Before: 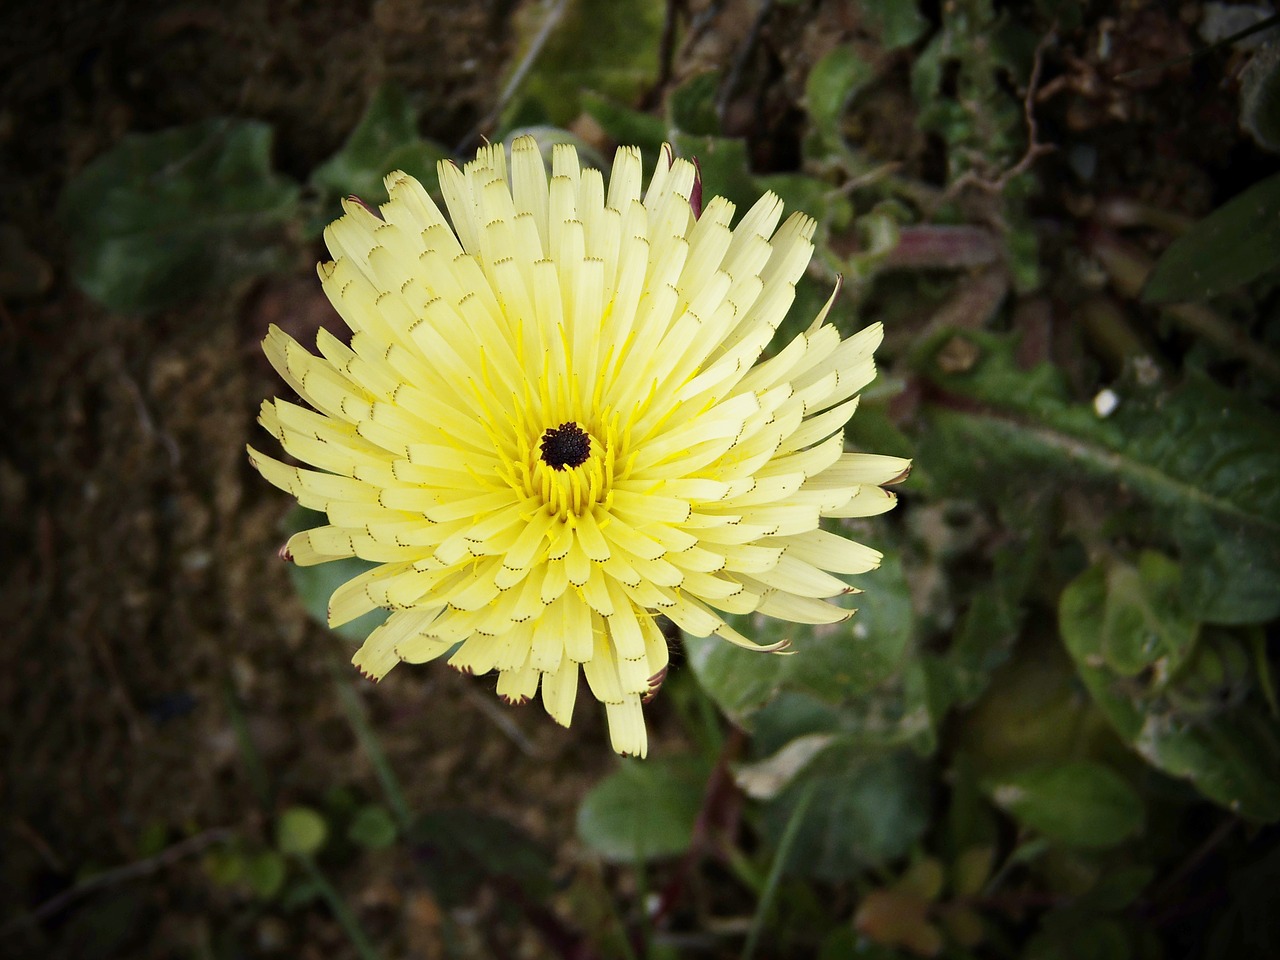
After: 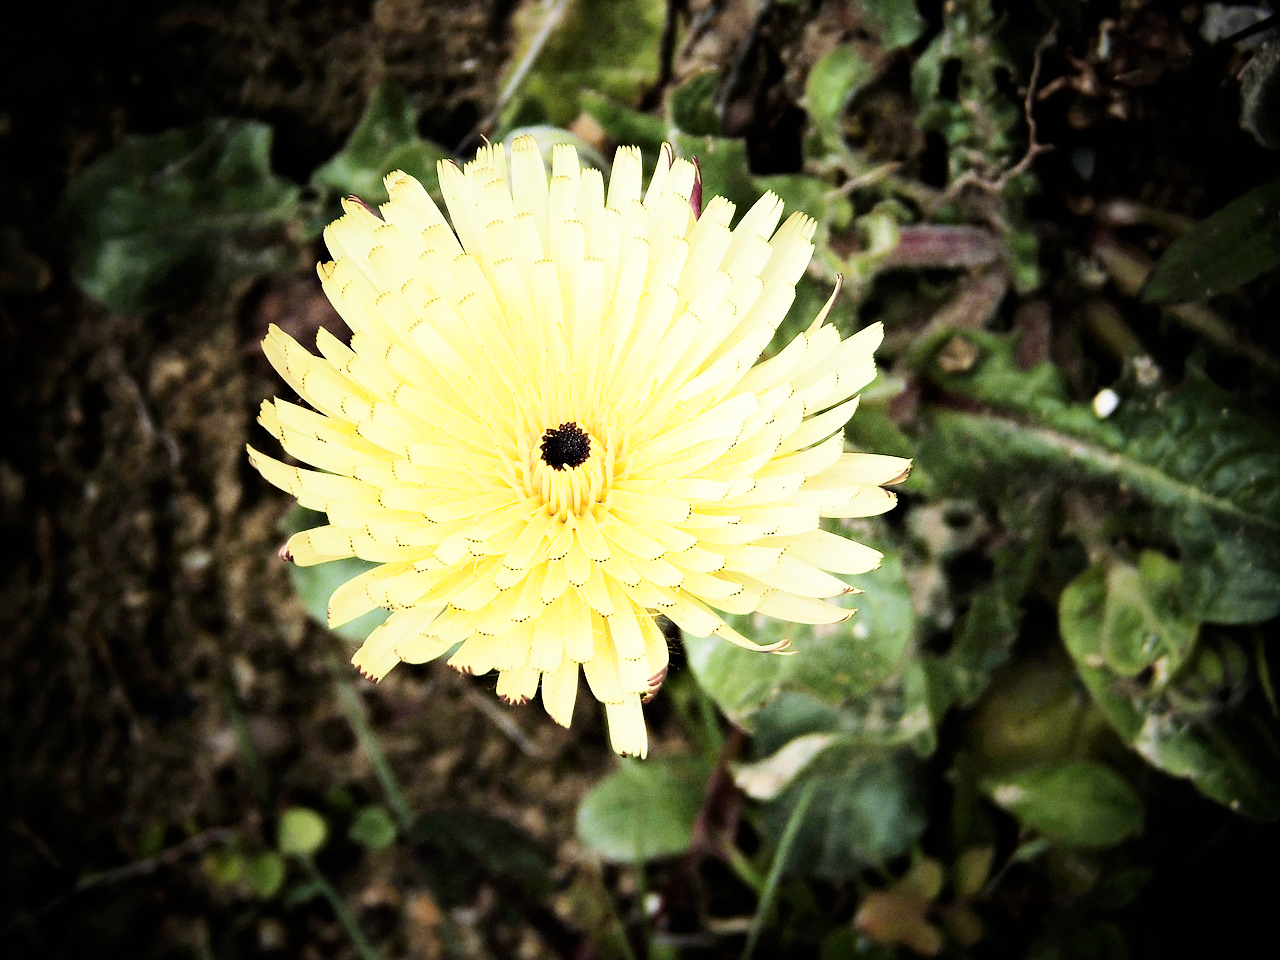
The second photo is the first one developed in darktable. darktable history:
contrast brightness saturation: contrast 0.151, brightness 0.041
exposure: black level correction 0, exposure 1.277 EV, compensate exposure bias true, compensate highlight preservation false
filmic rgb: black relative exposure -5.14 EV, white relative exposure 3.95 EV, hardness 2.9, contrast 1.301, highlights saturation mix -29.09%
